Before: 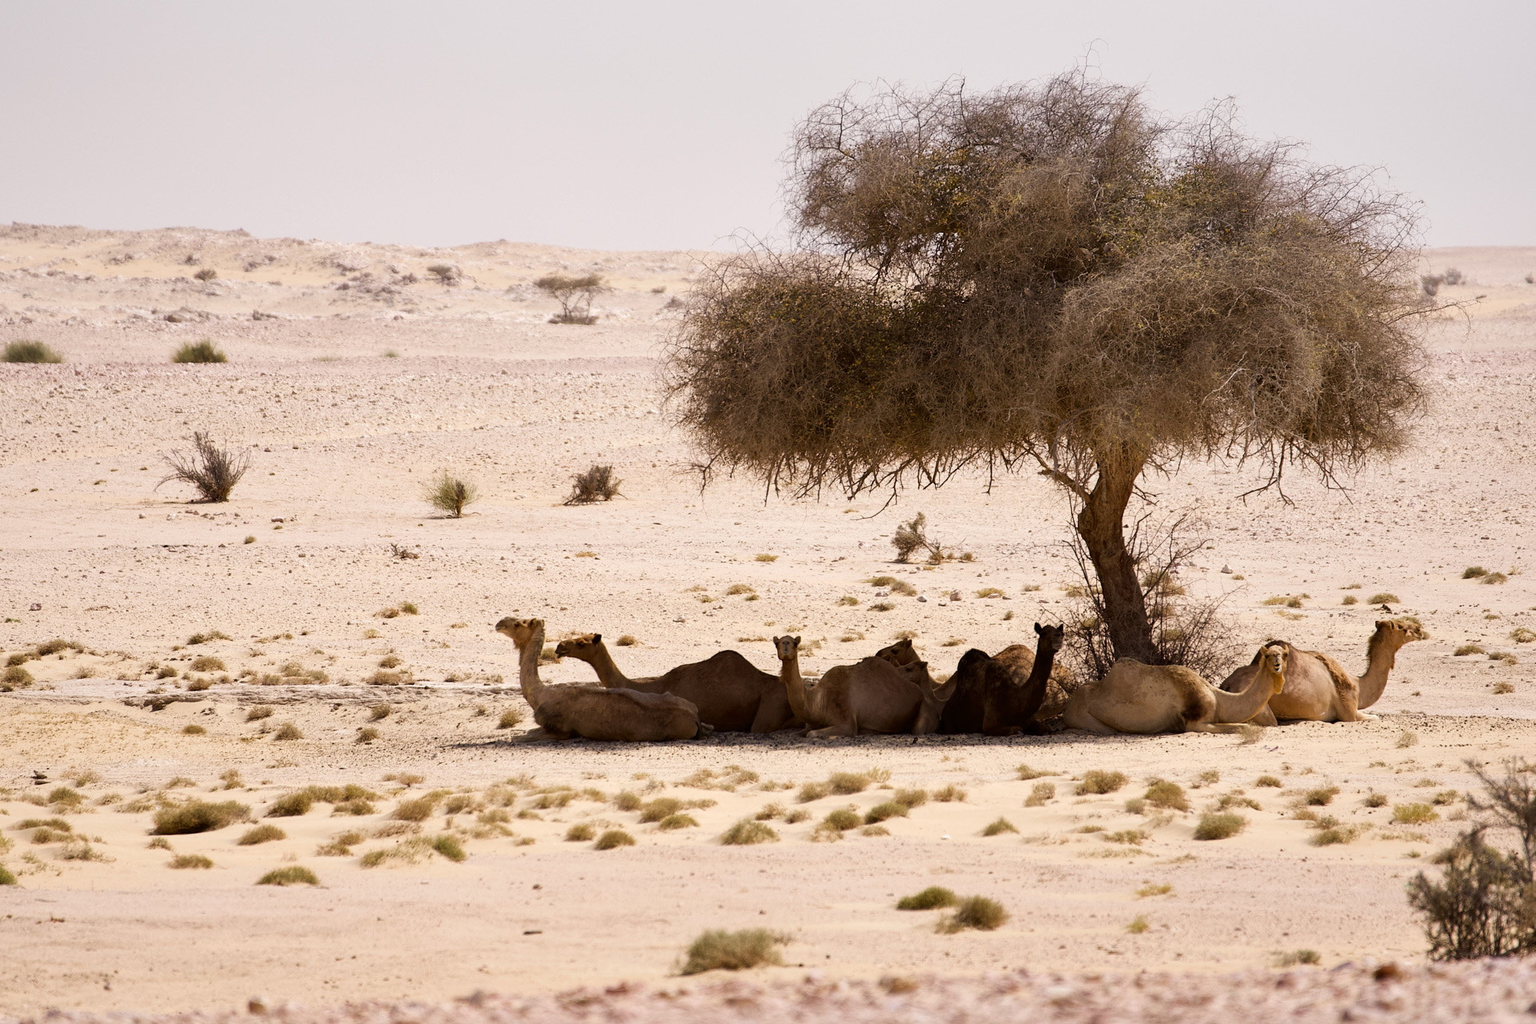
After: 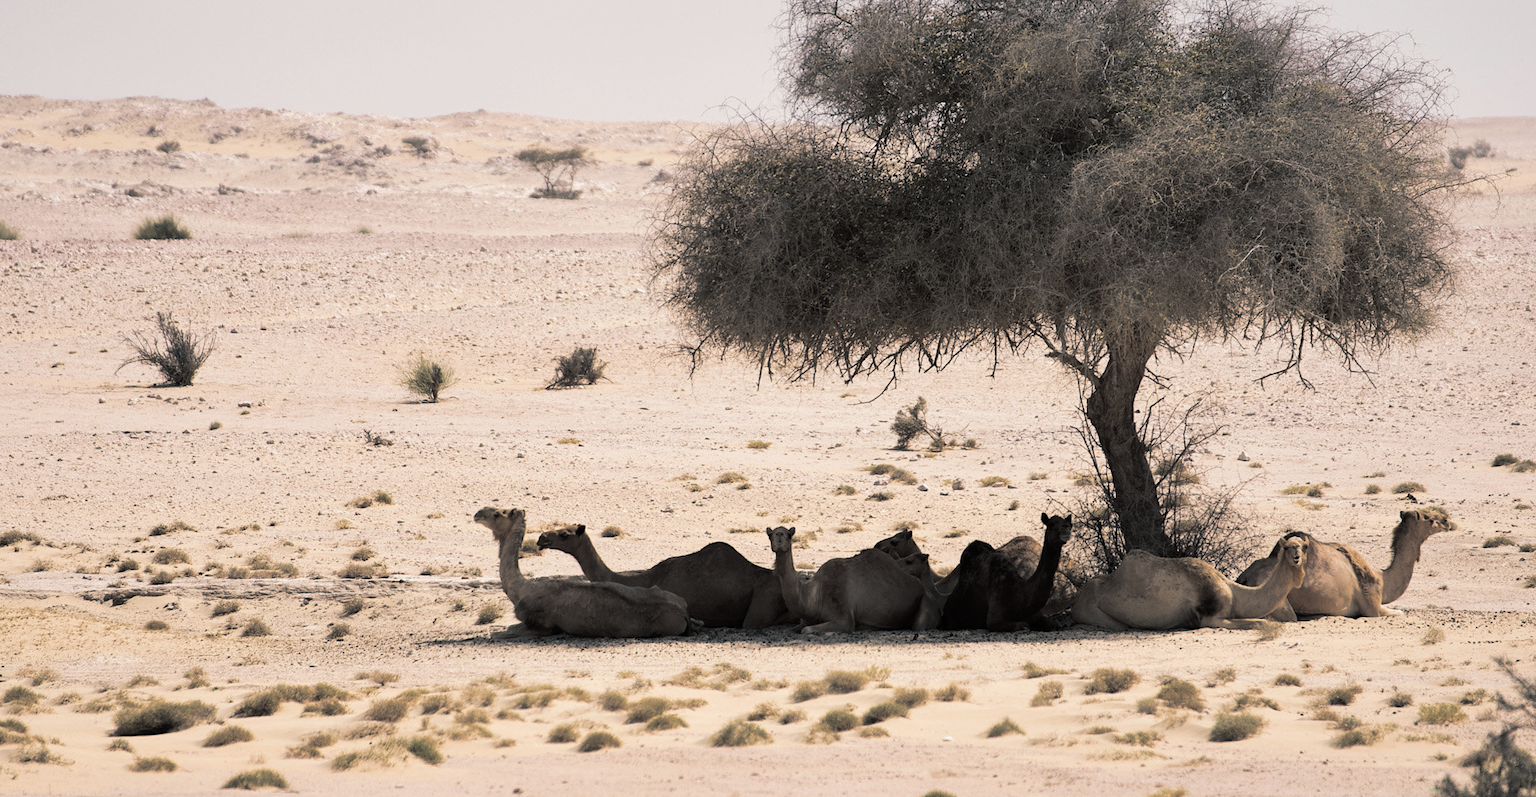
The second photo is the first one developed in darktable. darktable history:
split-toning: shadows › hue 201.6°, shadows › saturation 0.16, highlights › hue 50.4°, highlights › saturation 0.2, balance -49.9
color zones: curves: ch0 [(0.068, 0.464) (0.25, 0.5) (0.48, 0.508) (0.75, 0.536) (0.886, 0.476) (0.967, 0.456)]; ch1 [(0.066, 0.456) (0.25, 0.5) (0.616, 0.508) (0.746, 0.56) (0.934, 0.444)]
crop and rotate: left 2.991%, top 13.302%, right 1.981%, bottom 12.636%
